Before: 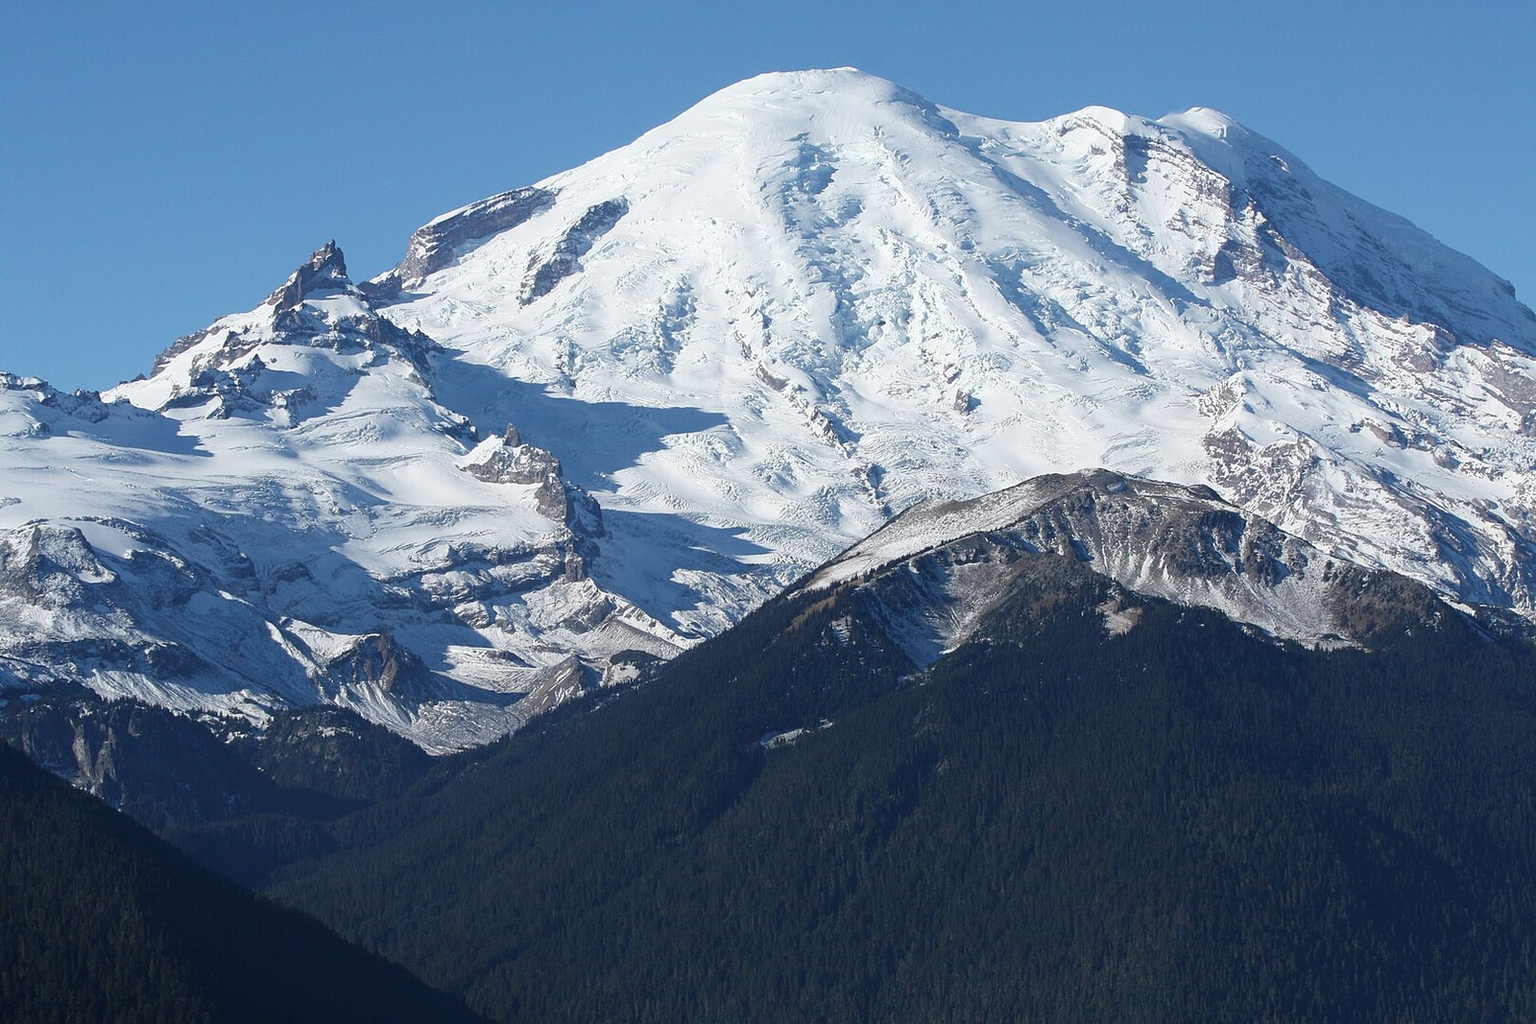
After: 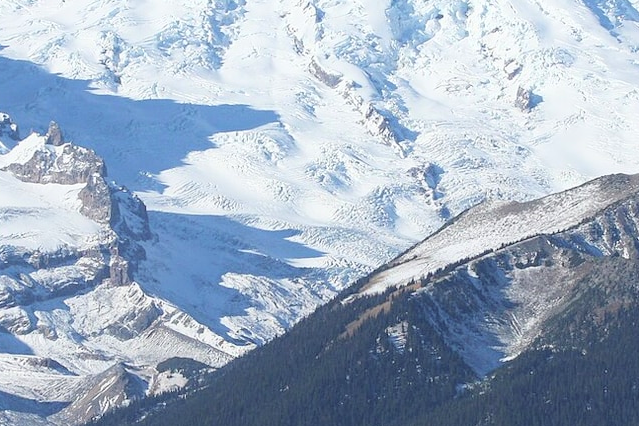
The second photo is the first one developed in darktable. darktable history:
crop: left 30%, top 30%, right 30%, bottom 30%
contrast brightness saturation: contrast 0.1, brightness 0.3, saturation 0.14
